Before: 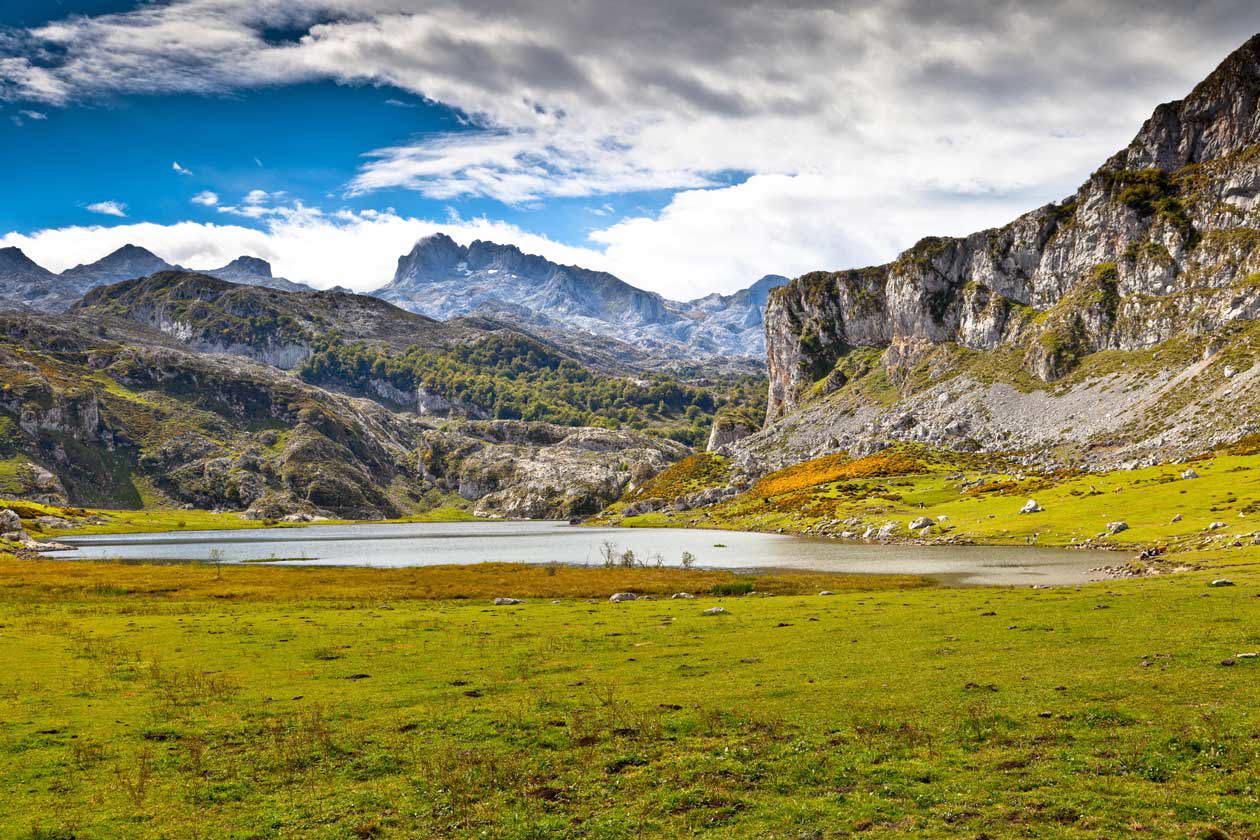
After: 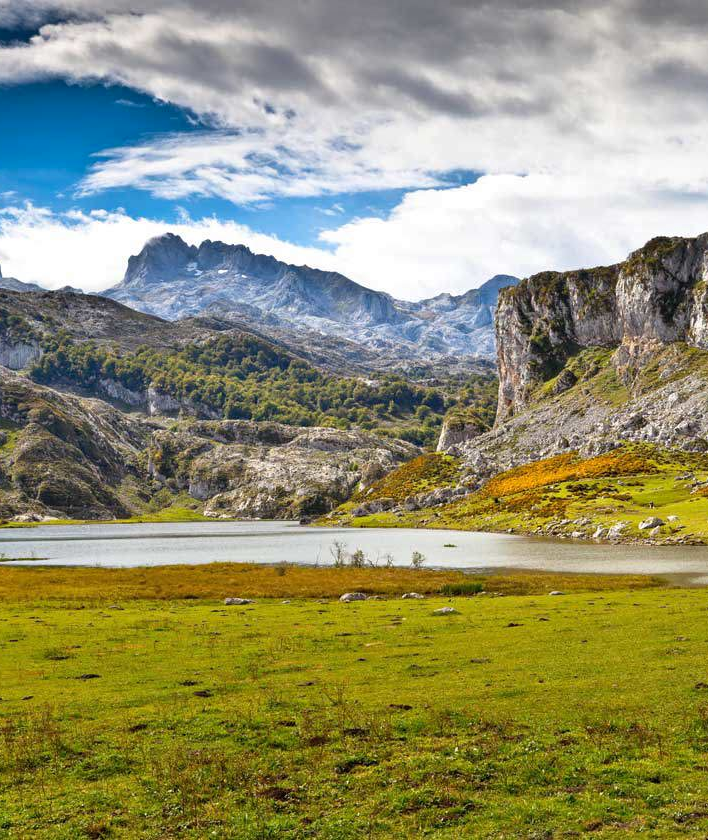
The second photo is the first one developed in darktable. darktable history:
crop: left 21.496%, right 22.254%
shadows and highlights: shadows 32, highlights -32, soften with gaussian
